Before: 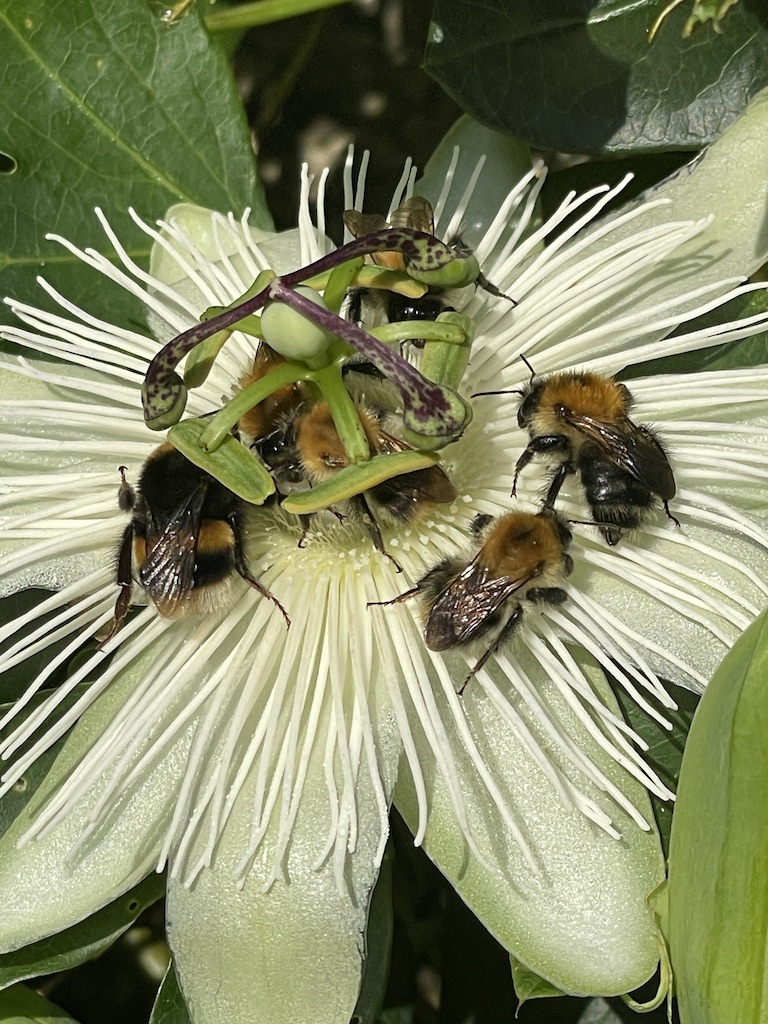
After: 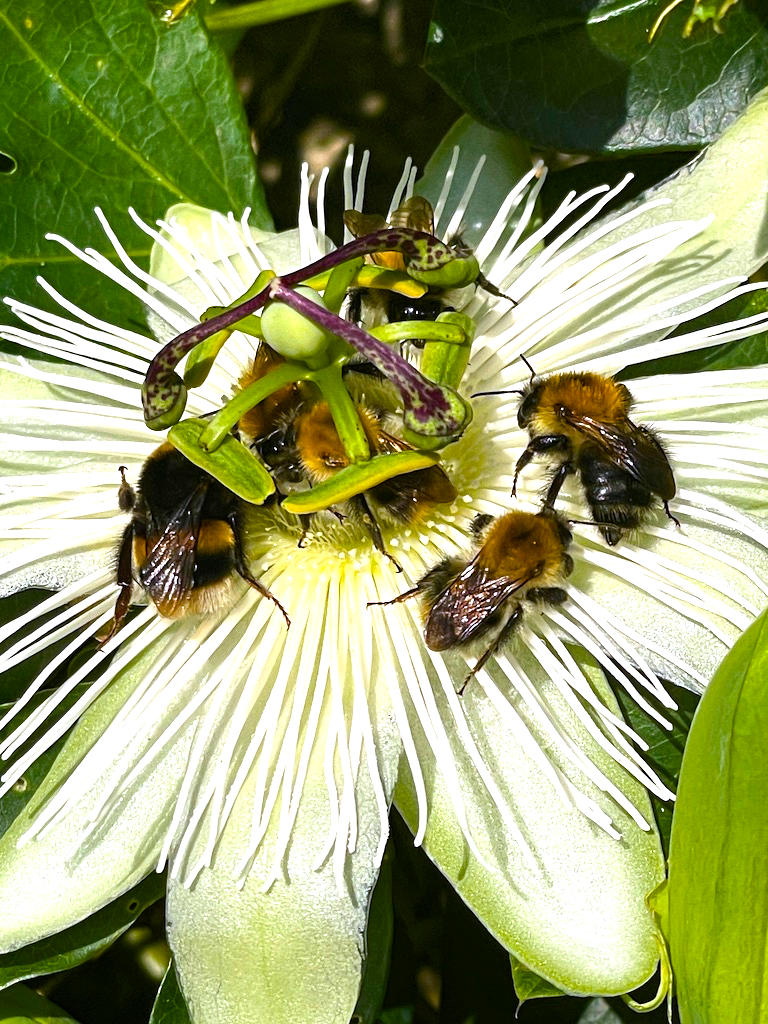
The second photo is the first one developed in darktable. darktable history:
color balance rgb: linear chroma grading › global chroma 9%, perceptual saturation grading › global saturation 36%, perceptual saturation grading › shadows 35%, perceptual brilliance grading › global brilliance 15%, perceptual brilliance grading › shadows -35%, global vibrance 15%
white balance: red 1.004, blue 1.096
exposure: exposure 0.29 EV, compensate highlight preservation false
